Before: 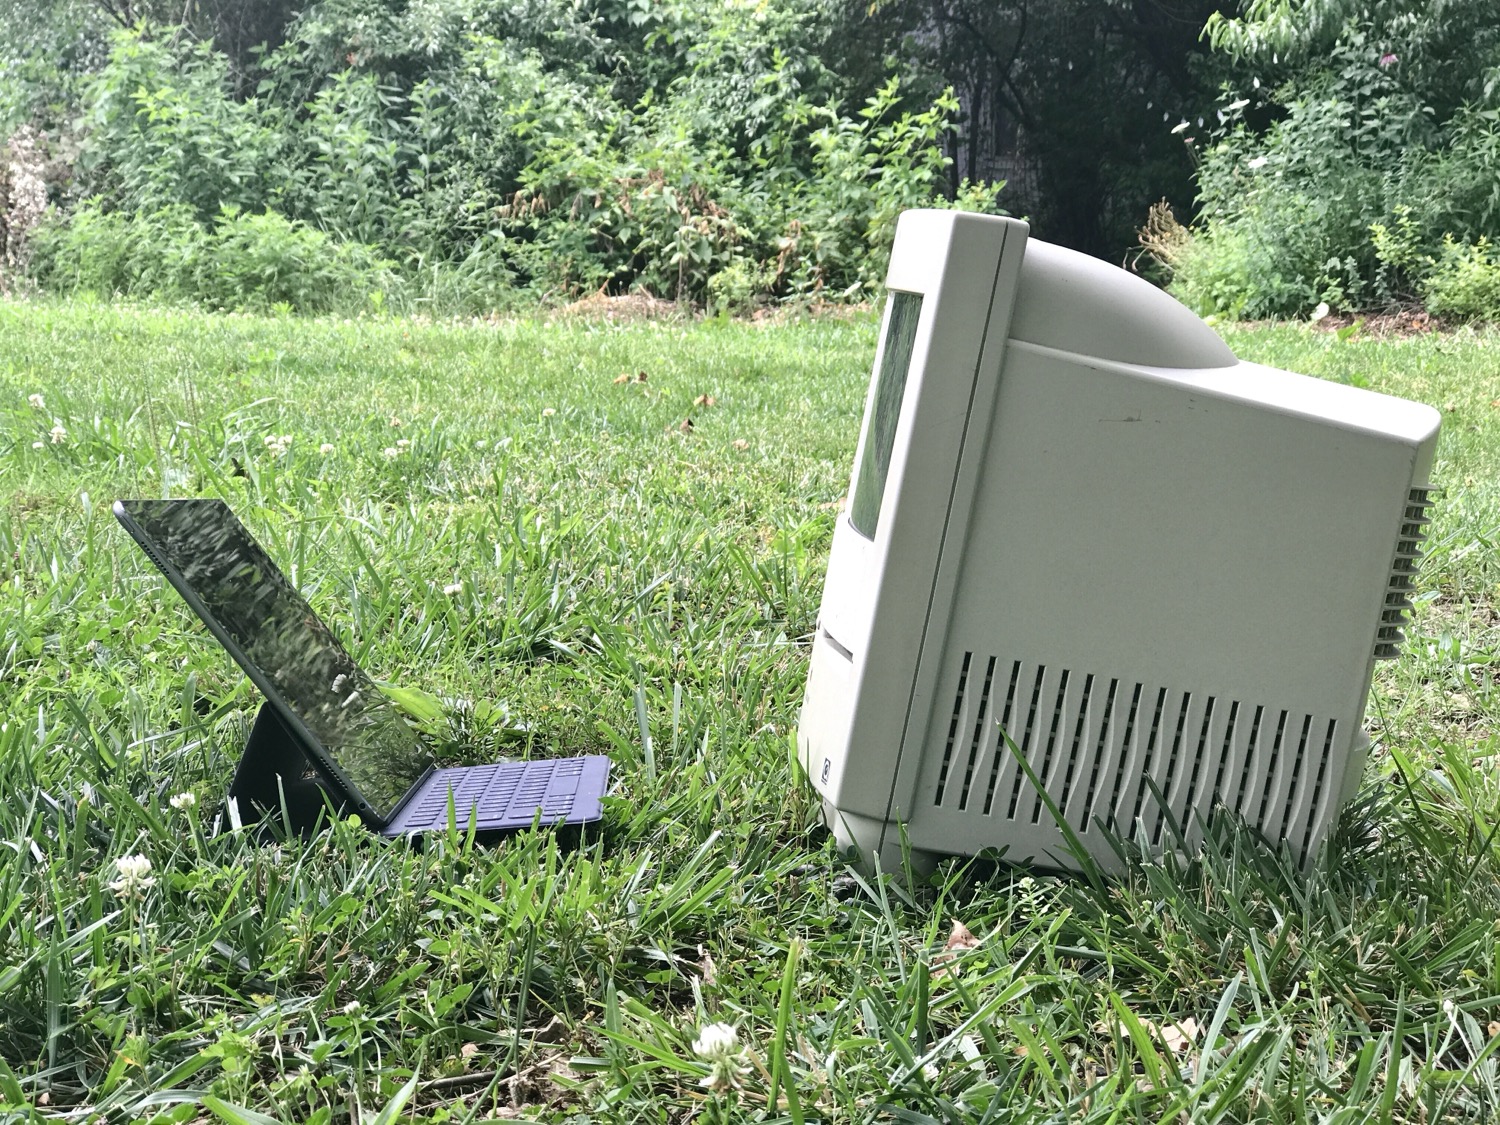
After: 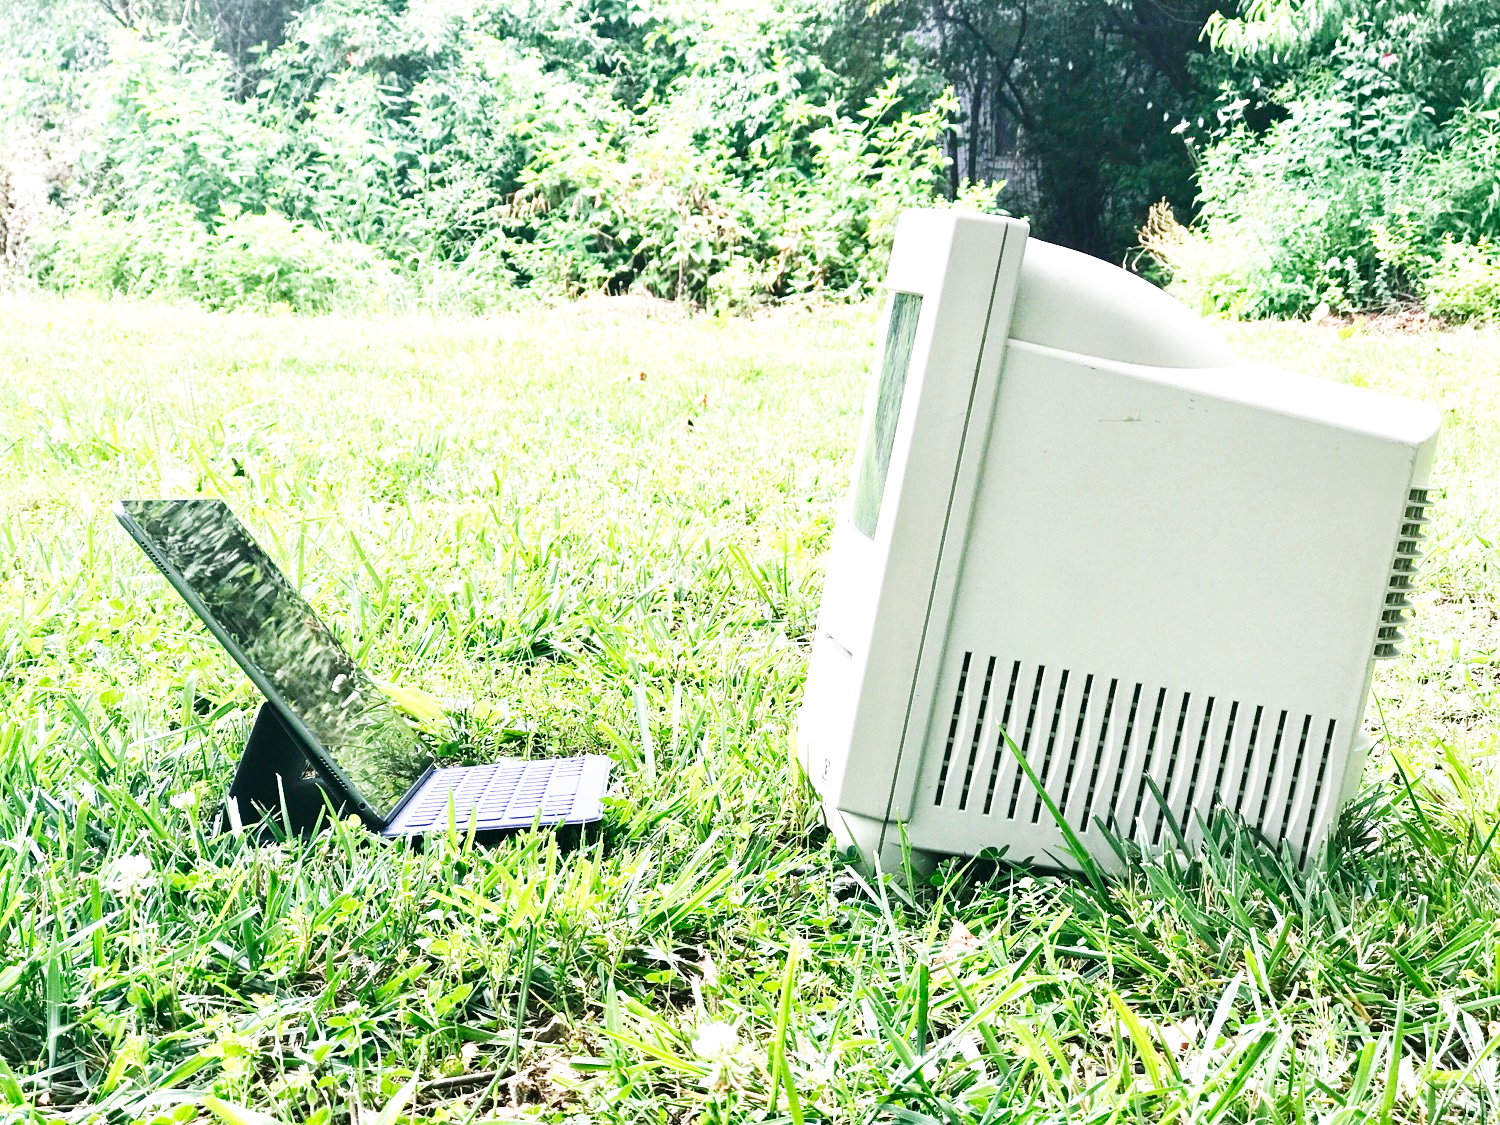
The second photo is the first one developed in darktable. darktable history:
base curve: curves: ch0 [(0, 0) (0.007, 0.004) (0.027, 0.03) (0.046, 0.07) (0.207, 0.54) (0.442, 0.872) (0.673, 0.972) (1, 1)], preserve colors none
exposure: black level correction 0, exposure 0.499 EV, compensate highlight preservation false
